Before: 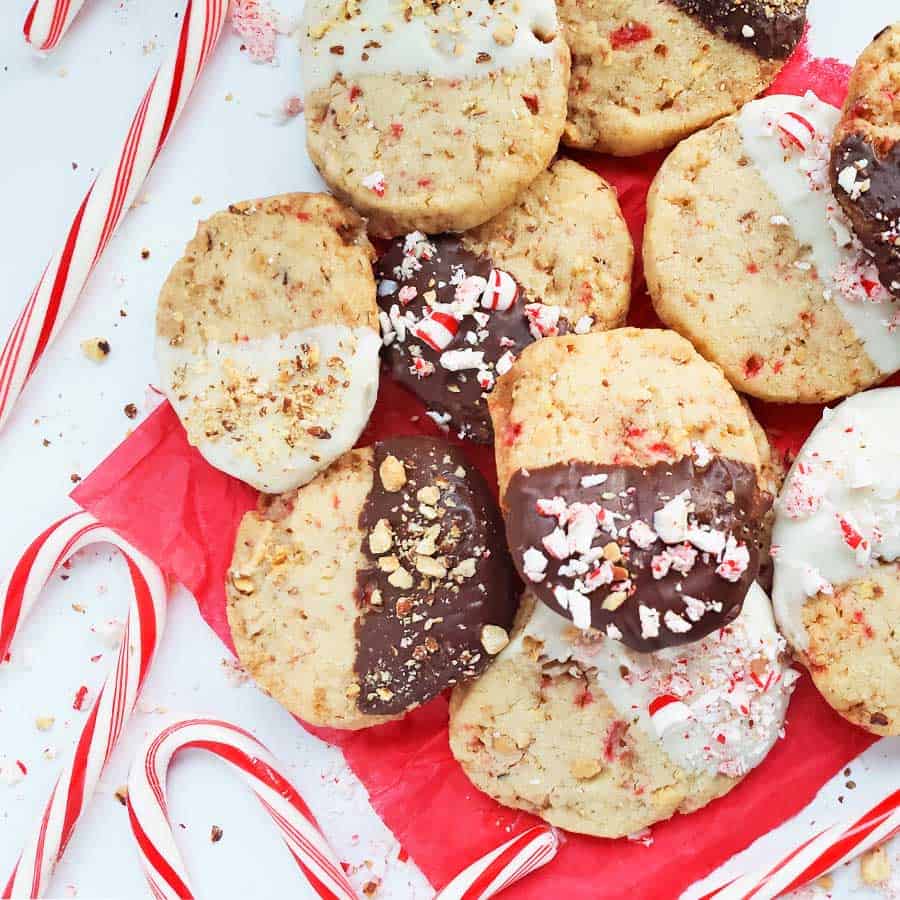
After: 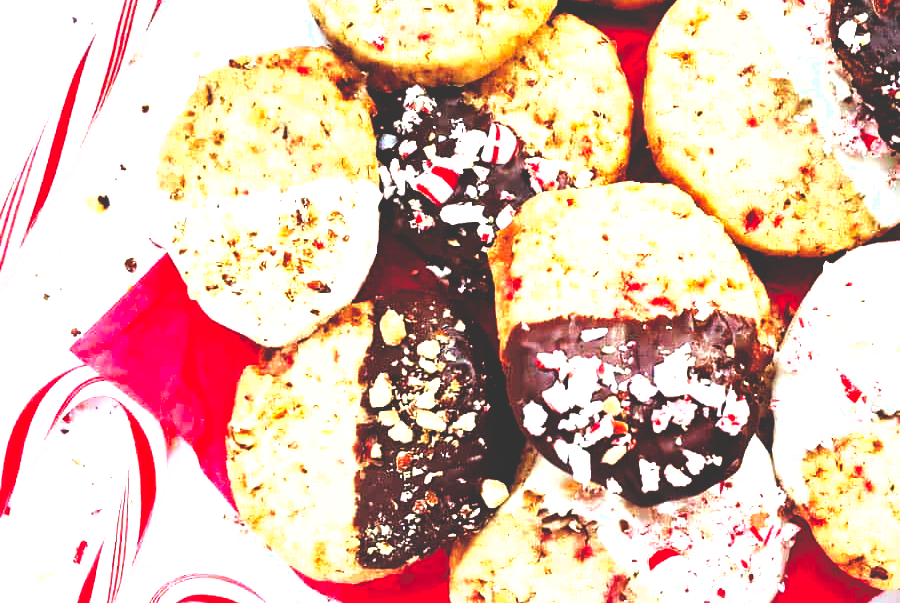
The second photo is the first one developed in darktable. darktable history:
crop: top 16.267%, bottom 16.681%
base curve: curves: ch0 [(0, 0.036) (0.083, 0.04) (0.804, 1)], preserve colors none
local contrast: mode bilateral grid, contrast 20, coarseness 99, detail 150%, midtone range 0.2
exposure: black level correction 0, exposure 0.7 EV, compensate highlight preservation false
